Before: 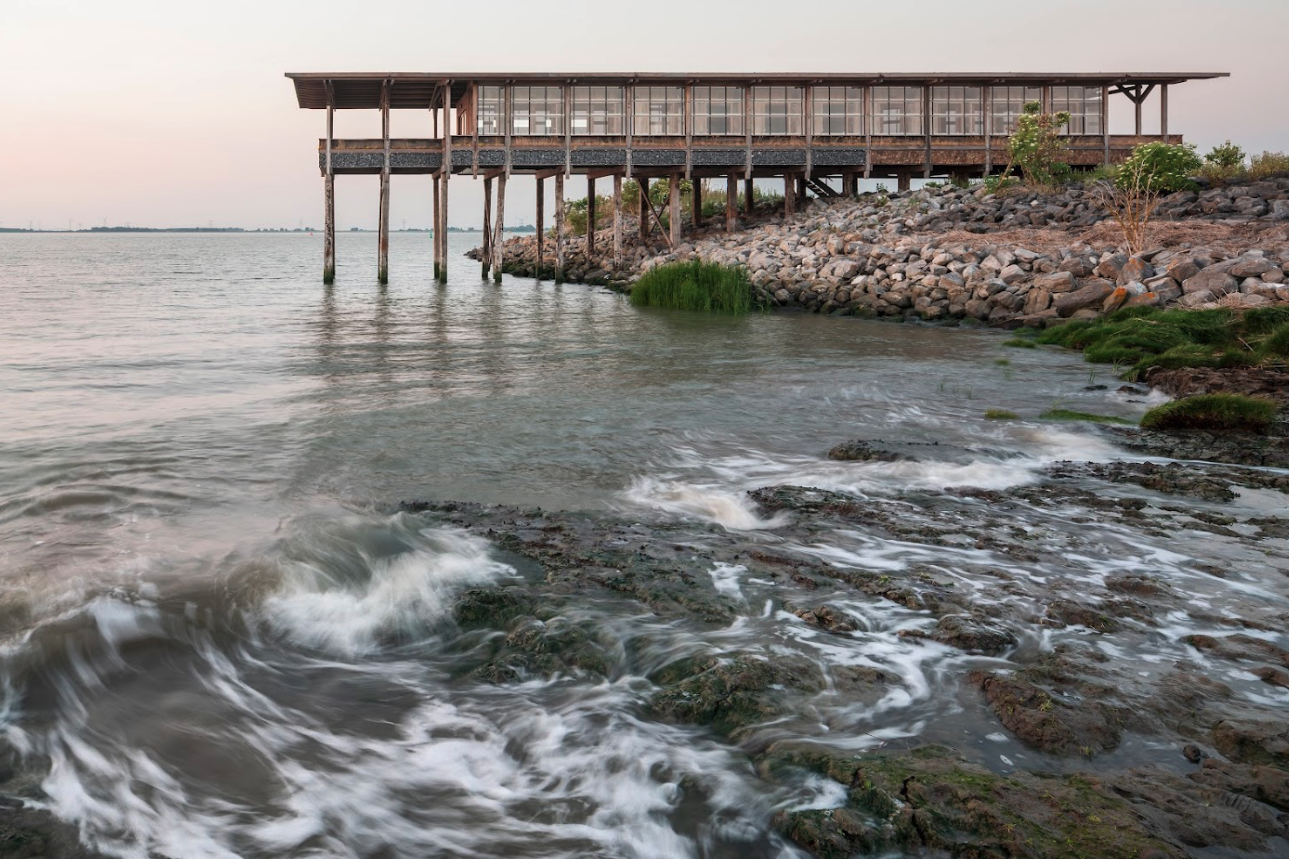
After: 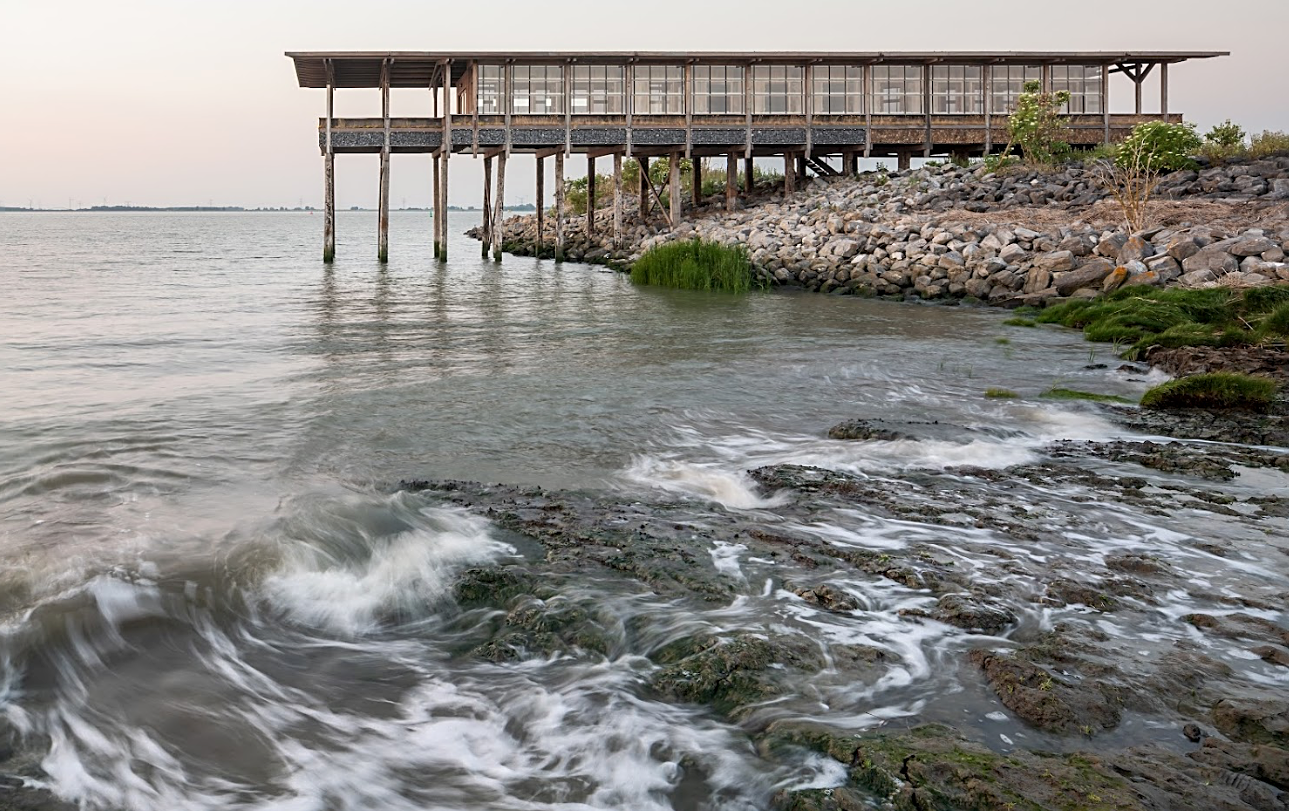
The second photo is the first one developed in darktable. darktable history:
crop and rotate: top 2.479%, bottom 3.018%
sharpen: on, module defaults
